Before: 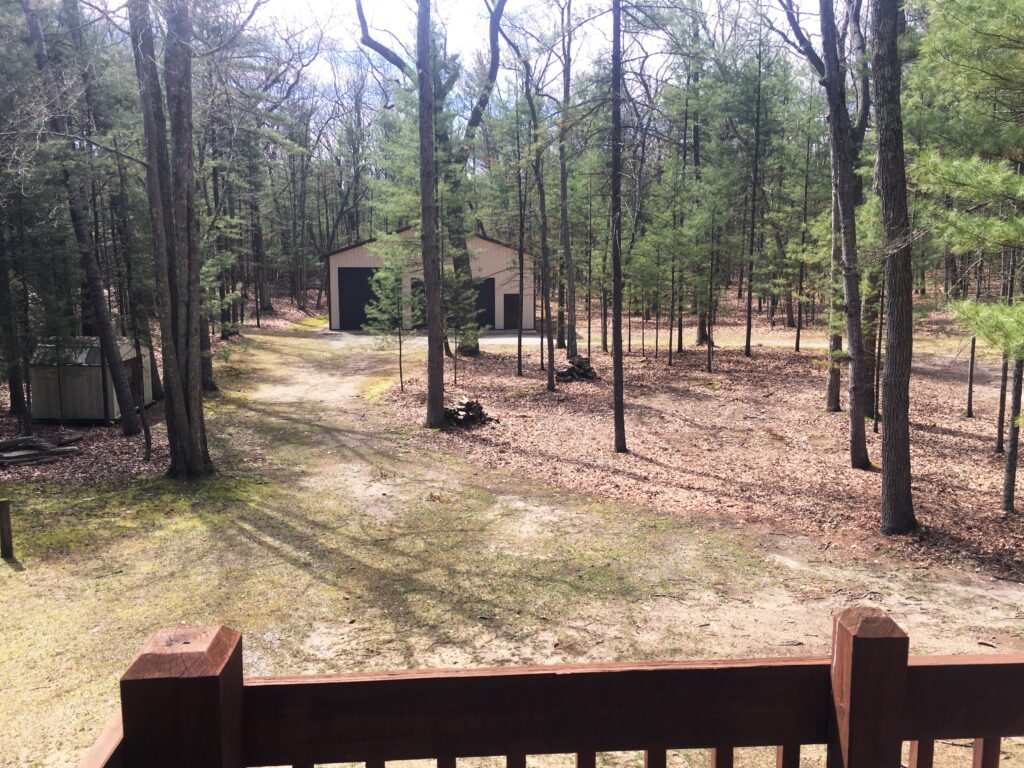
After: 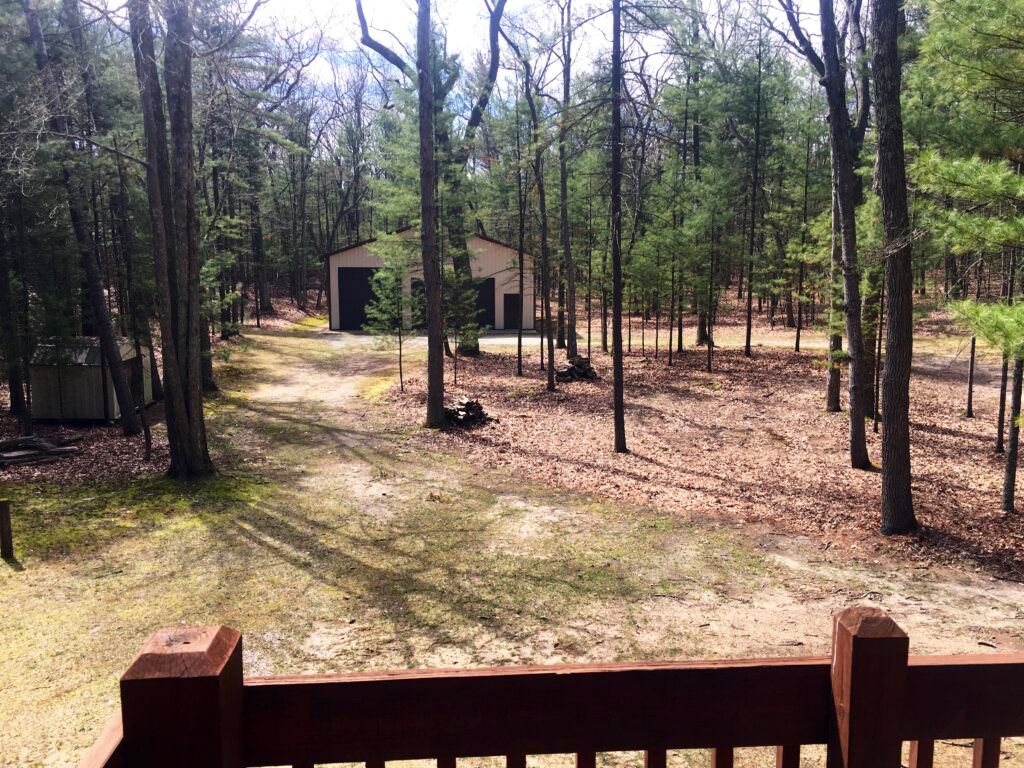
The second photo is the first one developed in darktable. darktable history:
contrast brightness saturation: contrast 0.12, brightness -0.12, saturation 0.2
exposure: black level correction 0.001, exposure 0.014 EV, compensate highlight preservation false
